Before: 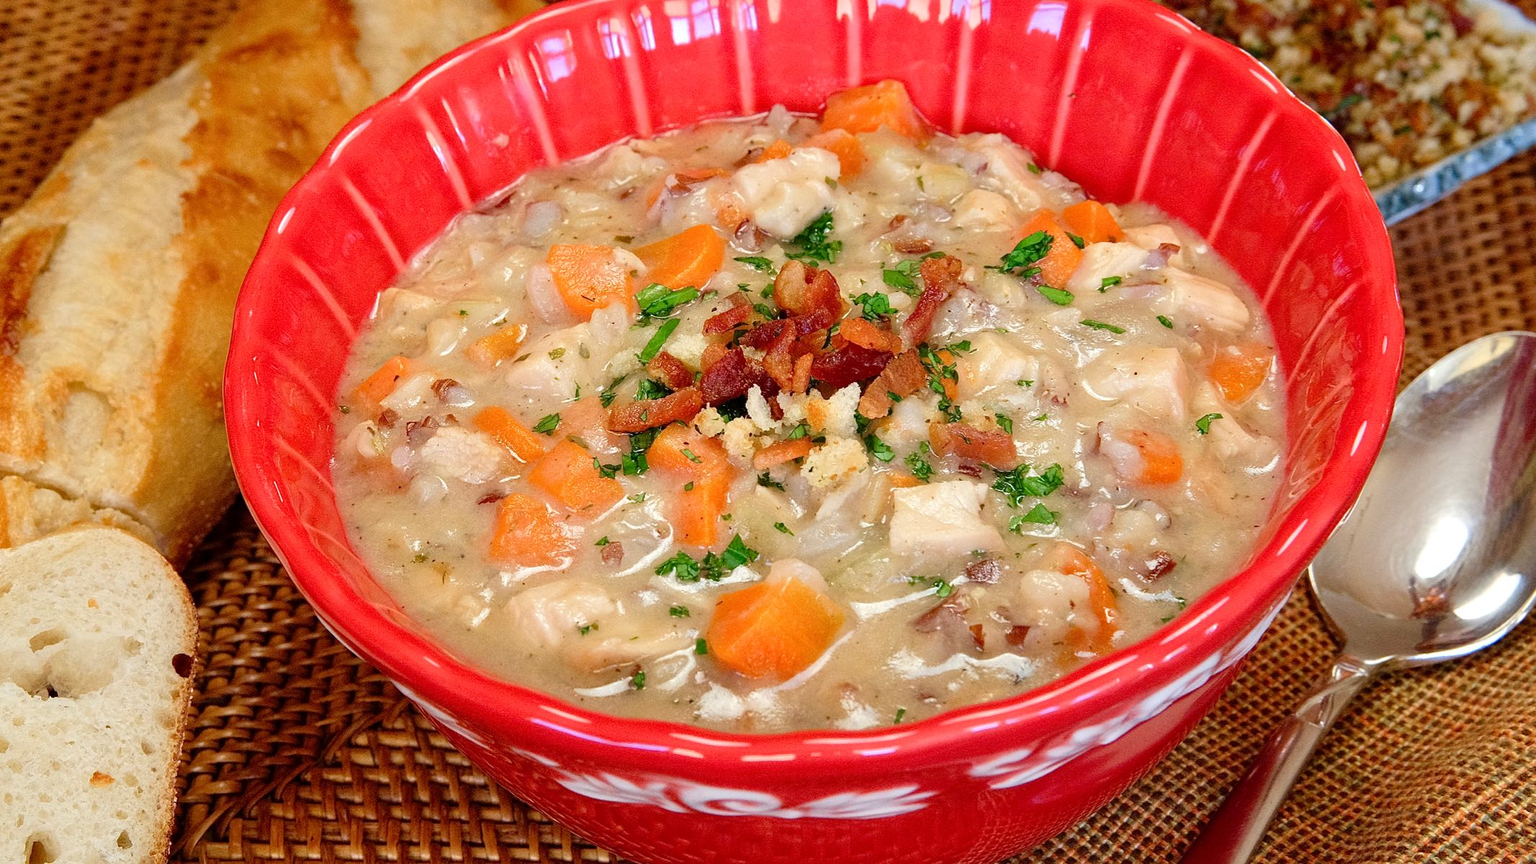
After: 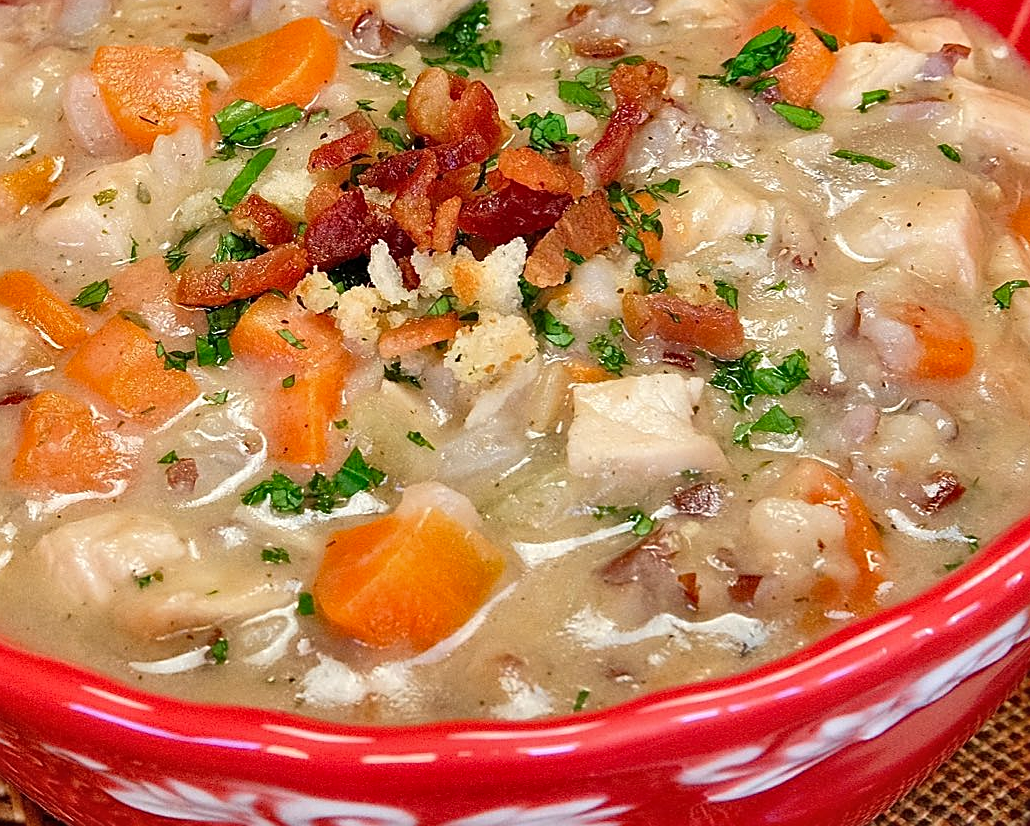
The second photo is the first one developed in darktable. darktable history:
shadows and highlights: low approximation 0.01, soften with gaussian
sharpen: on, module defaults
crop: left 31.323%, top 24.556%, right 20.36%, bottom 6.535%
